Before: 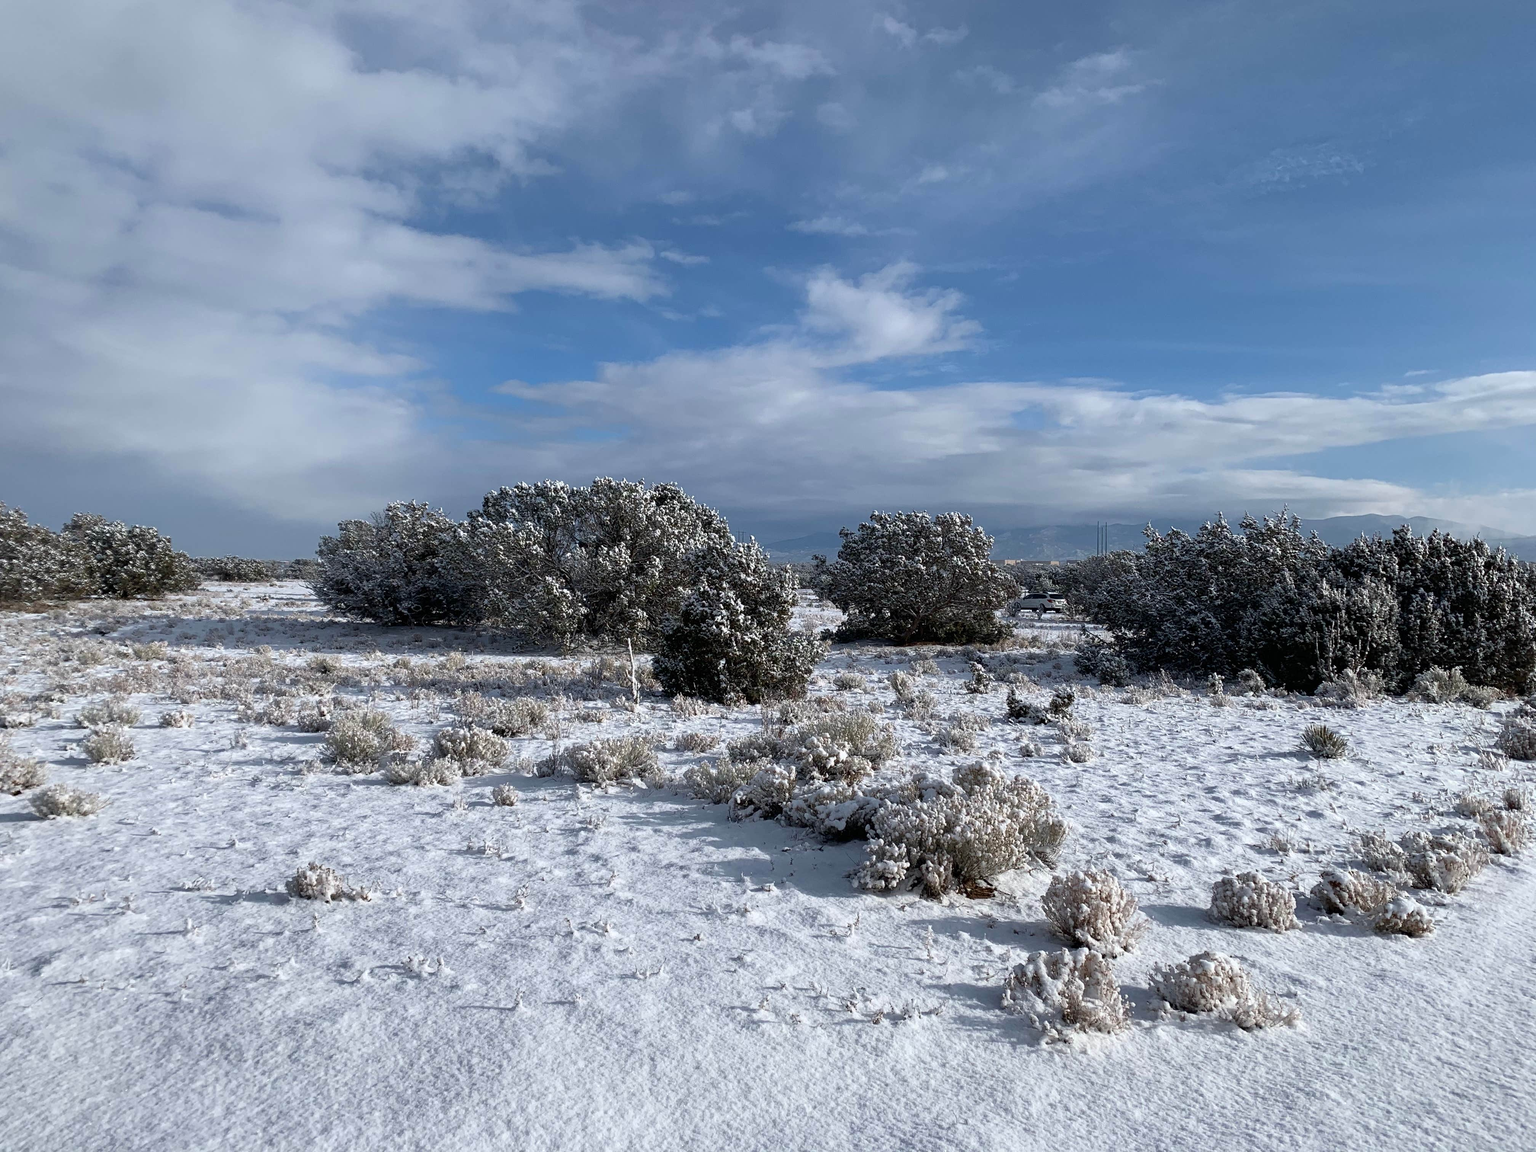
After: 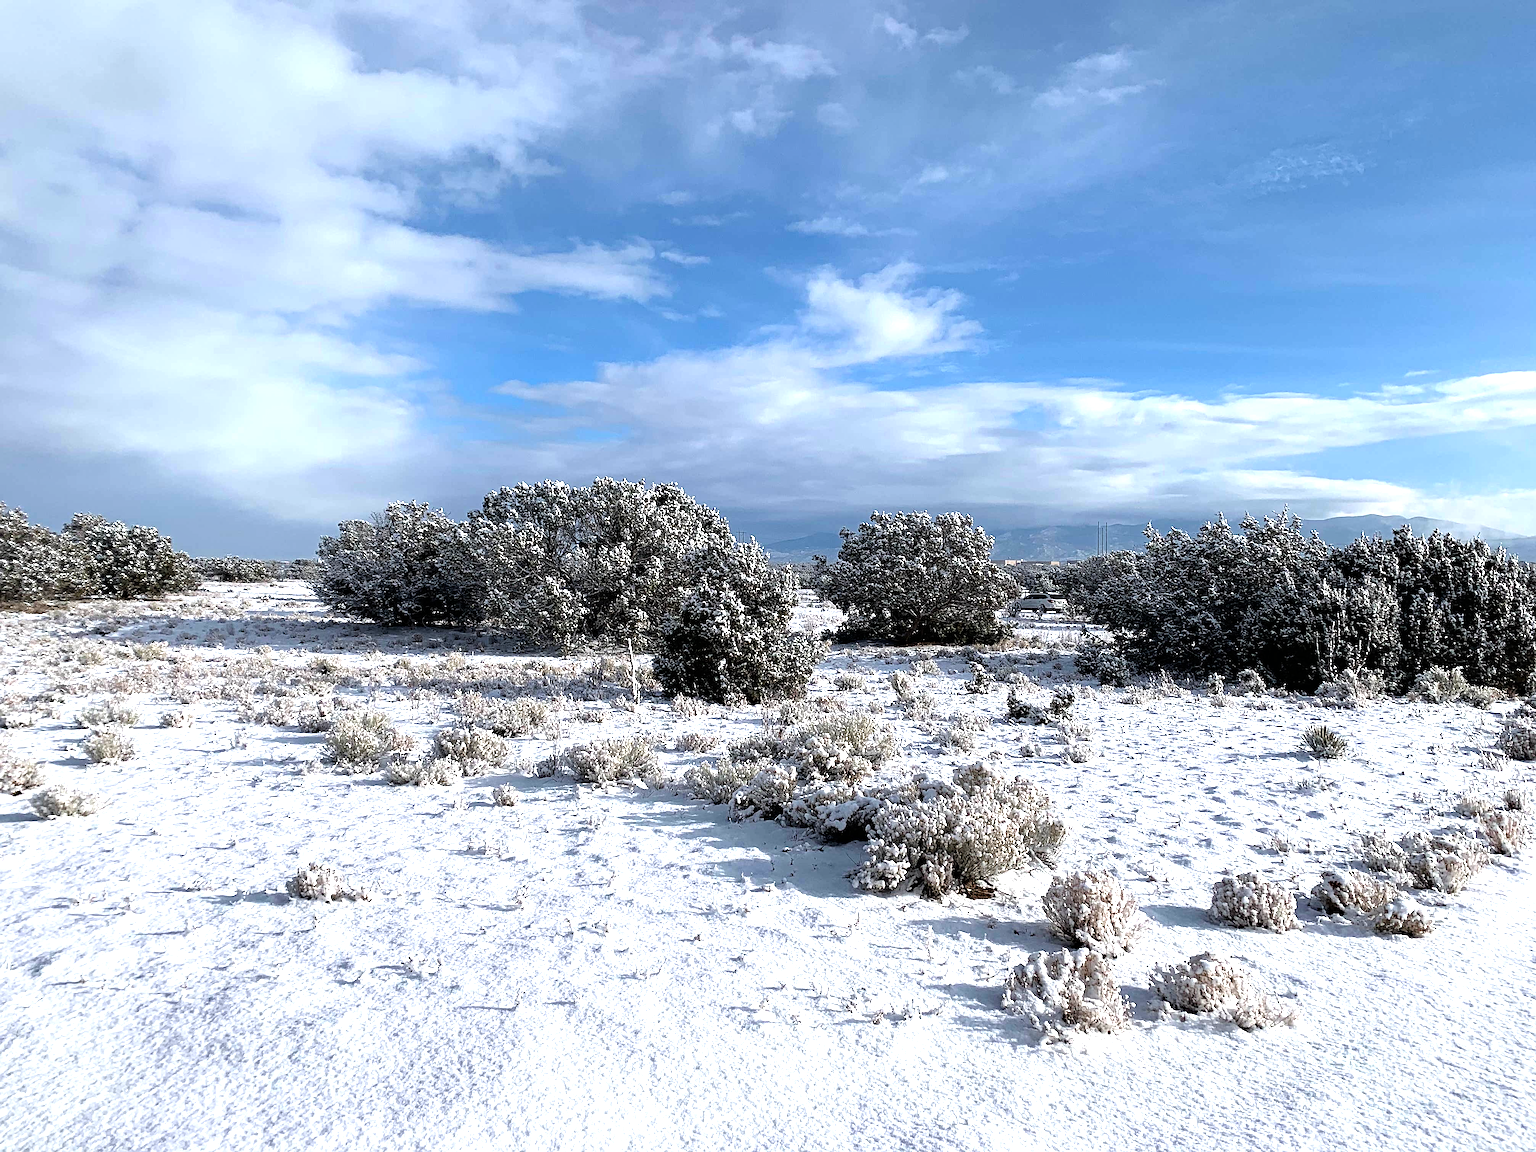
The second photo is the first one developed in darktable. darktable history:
tone equalizer: -8 EV -1.11 EV, -7 EV -1.05 EV, -6 EV -0.852 EV, -5 EV -0.546 EV, -3 EV 0.569 EV, -2 EV 0.892 EV, -1 EV 0.998 EV, +0 EV 1.05 EV
sharpen: on, module defaults
haze removal: compatibility mode true, adaptive false
